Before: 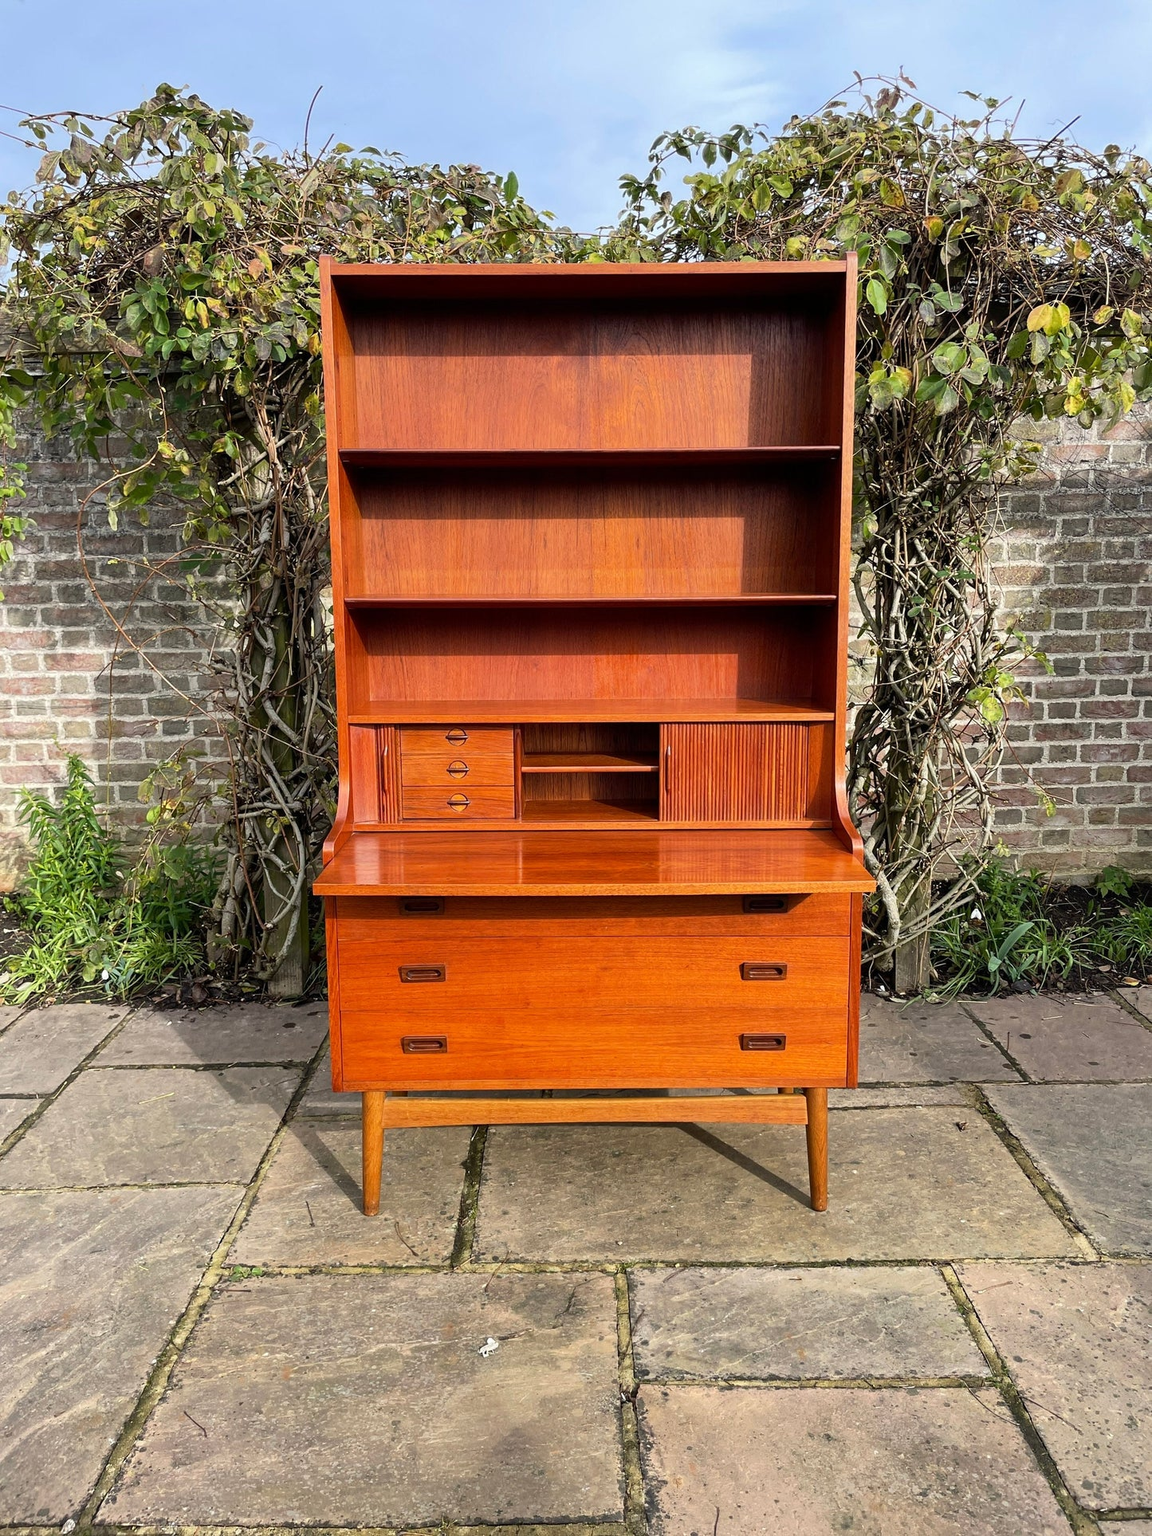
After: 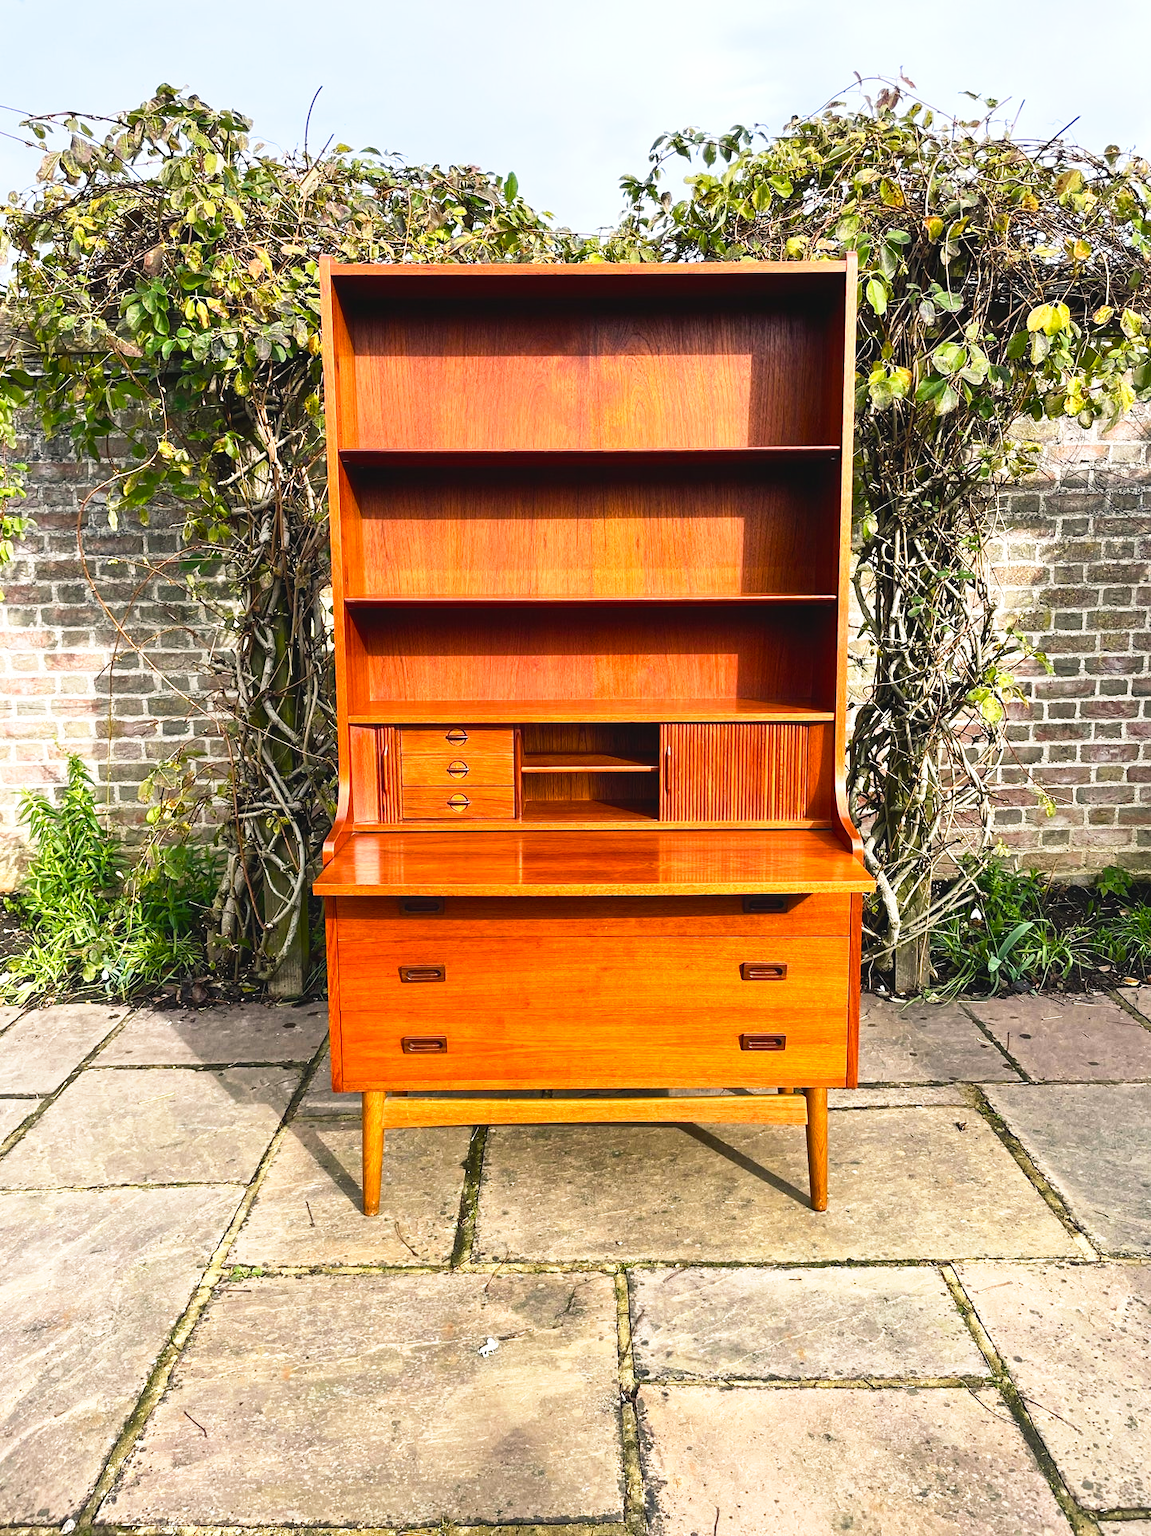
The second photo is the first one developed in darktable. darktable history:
base curve: curves: ch0 [(0, 0) (0.579, 0.807) (1, 1)], preserve colors none
color balance rgb: shadows lift › chroma 1%, shadows lift › hue 217.2°, power › hue 310.8°, highlights gain › chroma 1%, highlights gain › hue 54°, global offset › luminance 0.5%, global offset › hue 171.6°, perceptual saturation grading › global saturation 14.09%, perceptual saturation grading › highlights -25%, perceptual saturation grading › shadows 30%, perceptual brilliance grading › highlights 13.42%, perceptual brilliance grading › mid-tones 8.05%, perceptual brilliance grading › shadows -17.45%, global vibrance 25%
